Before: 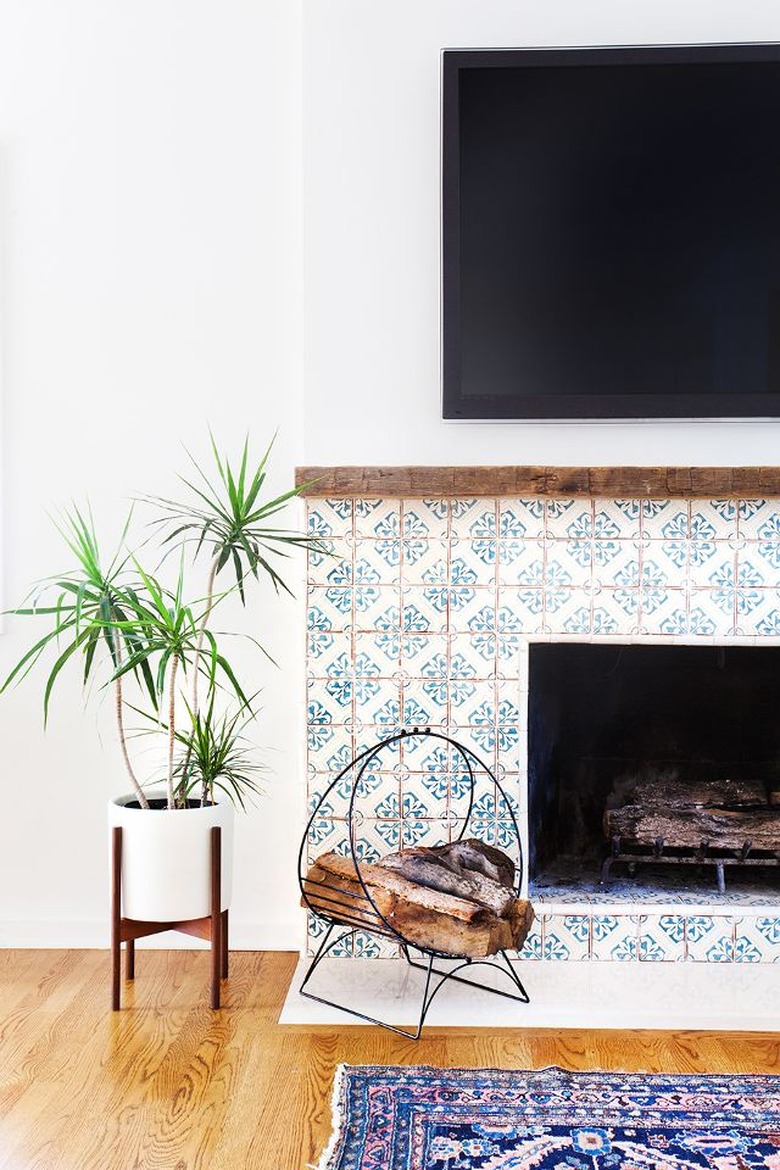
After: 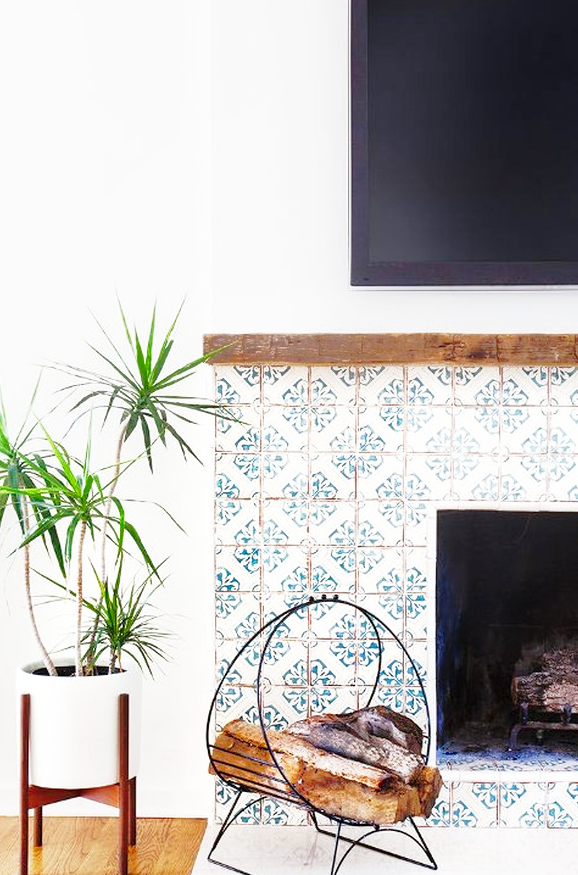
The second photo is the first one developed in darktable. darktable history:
shadows and highlights: on, module defaults
base curve: curves: ch0 [(0, 0) (0.028, 0.03) (0.121, 0.232) (0.46, 0.748) (0.859, 0.968) (1, 1)], preserve colors none
crop and rotate: left 11.893%, top 11.449%, right 13.98%, bottom 13.75%
